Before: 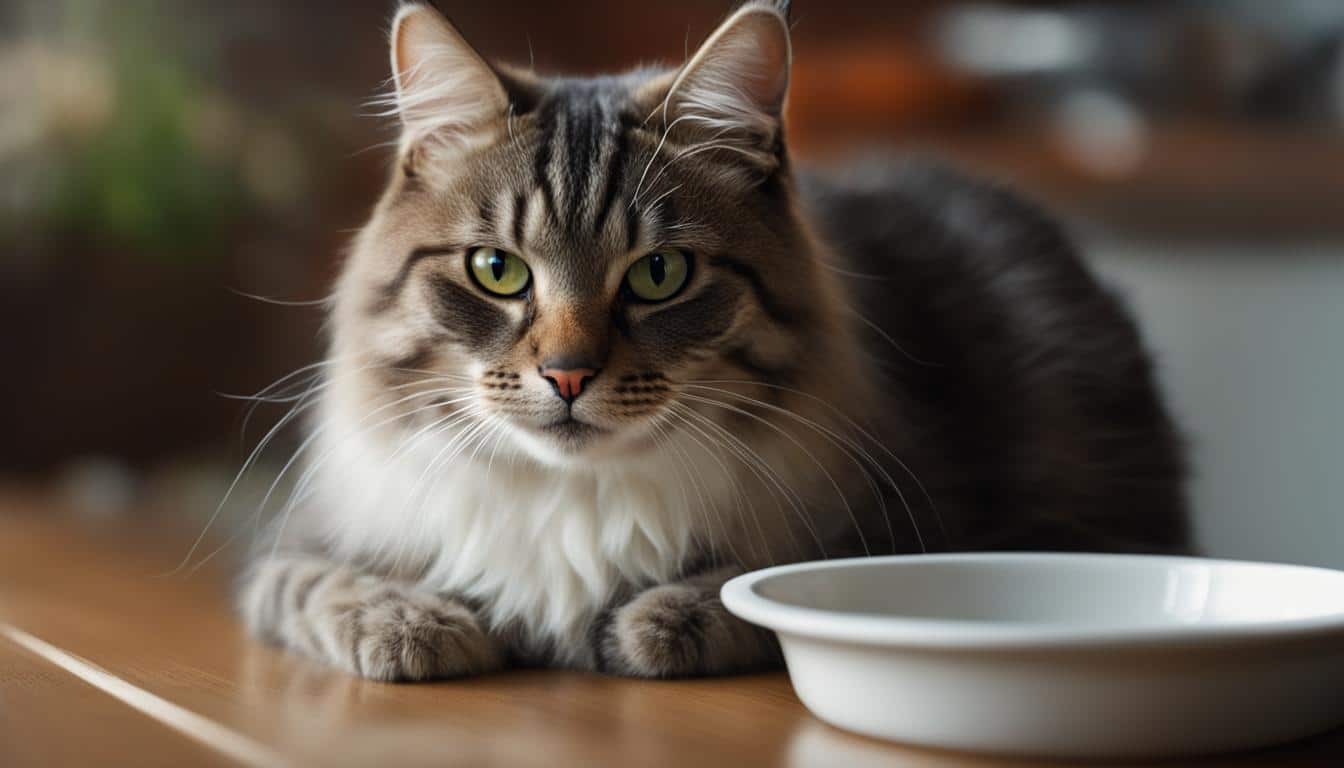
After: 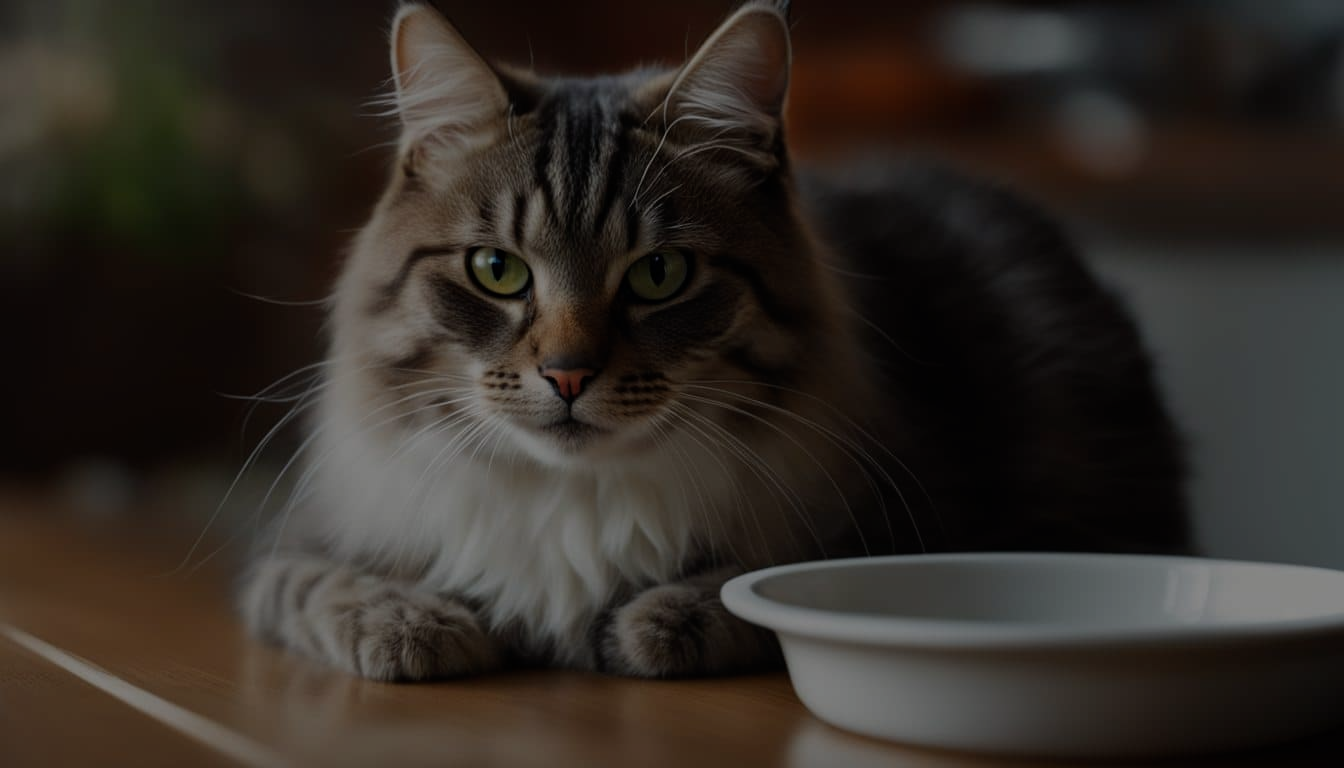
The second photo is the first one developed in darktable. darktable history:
exposure: exposure -1.958 EV, compensate highlight preservation false
